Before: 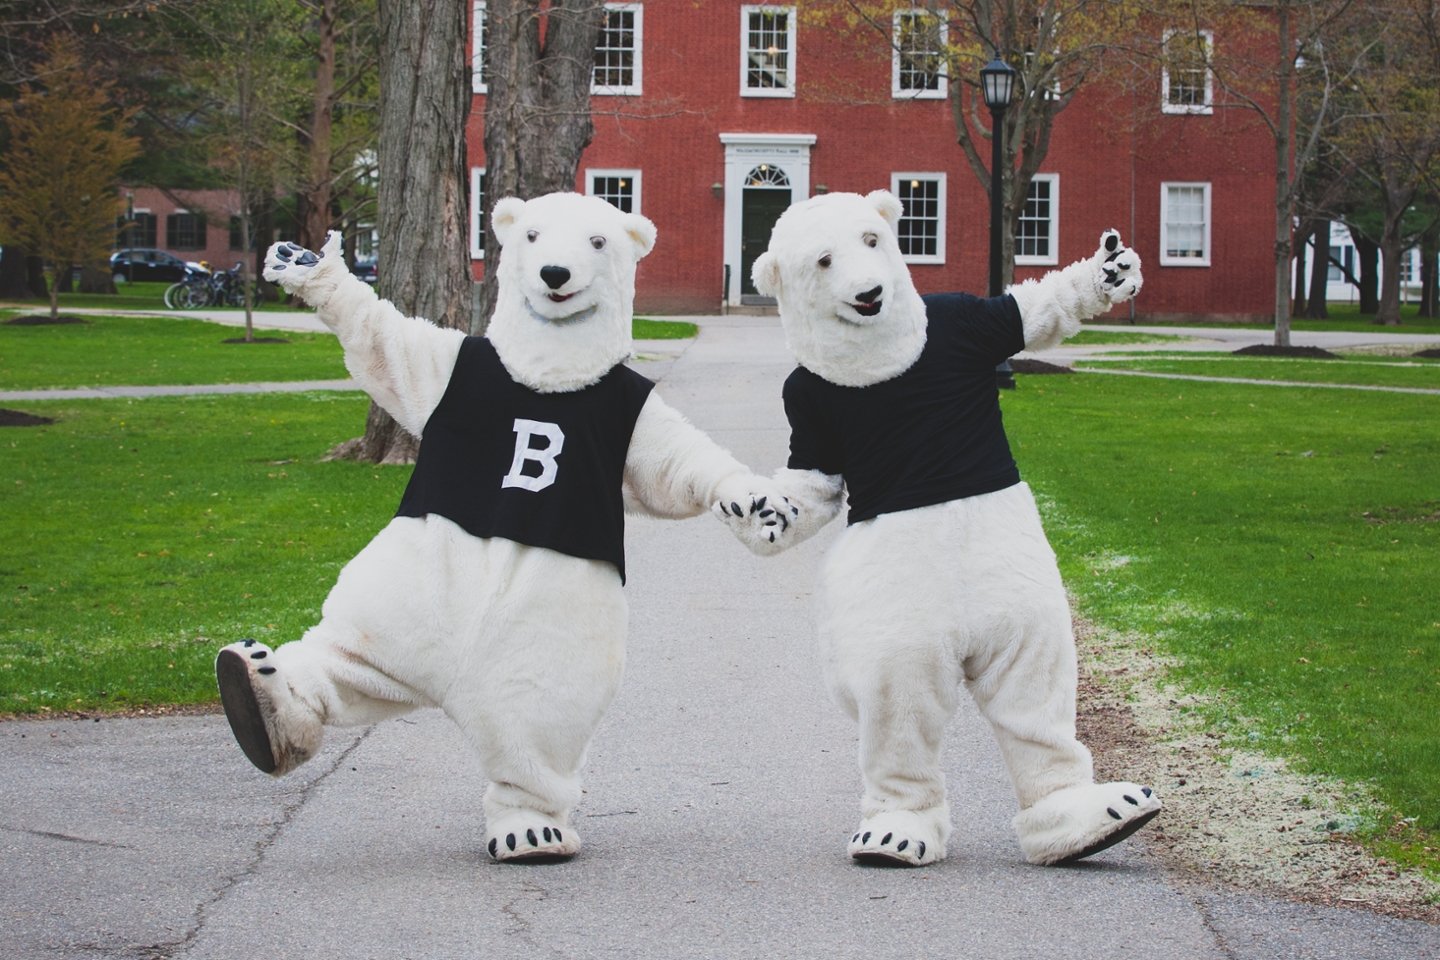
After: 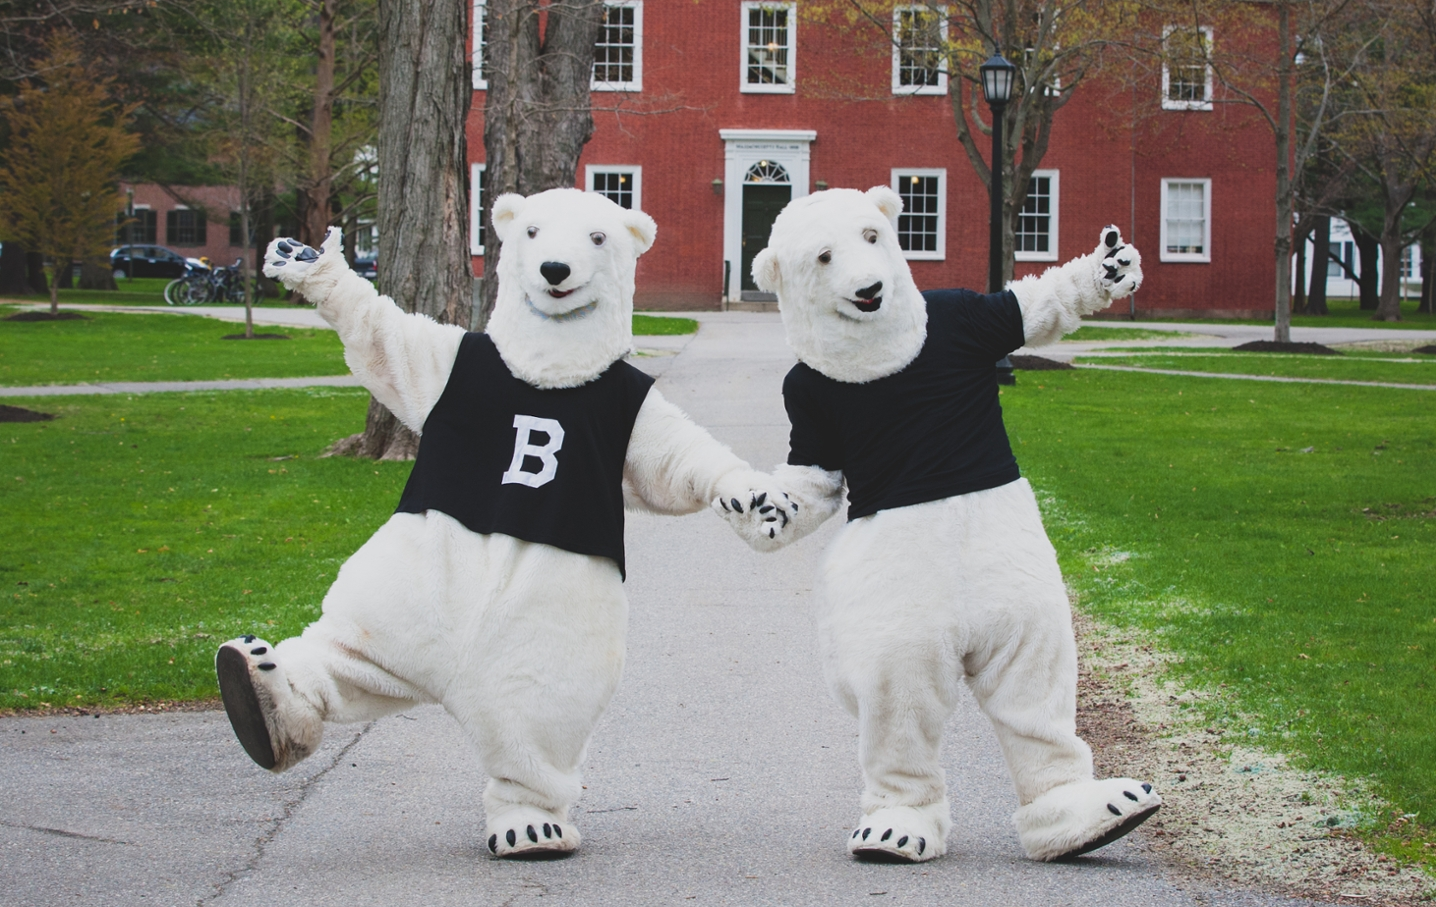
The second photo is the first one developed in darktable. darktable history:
crop: top 0.419%, right 0.264%, bottom 5.03%
